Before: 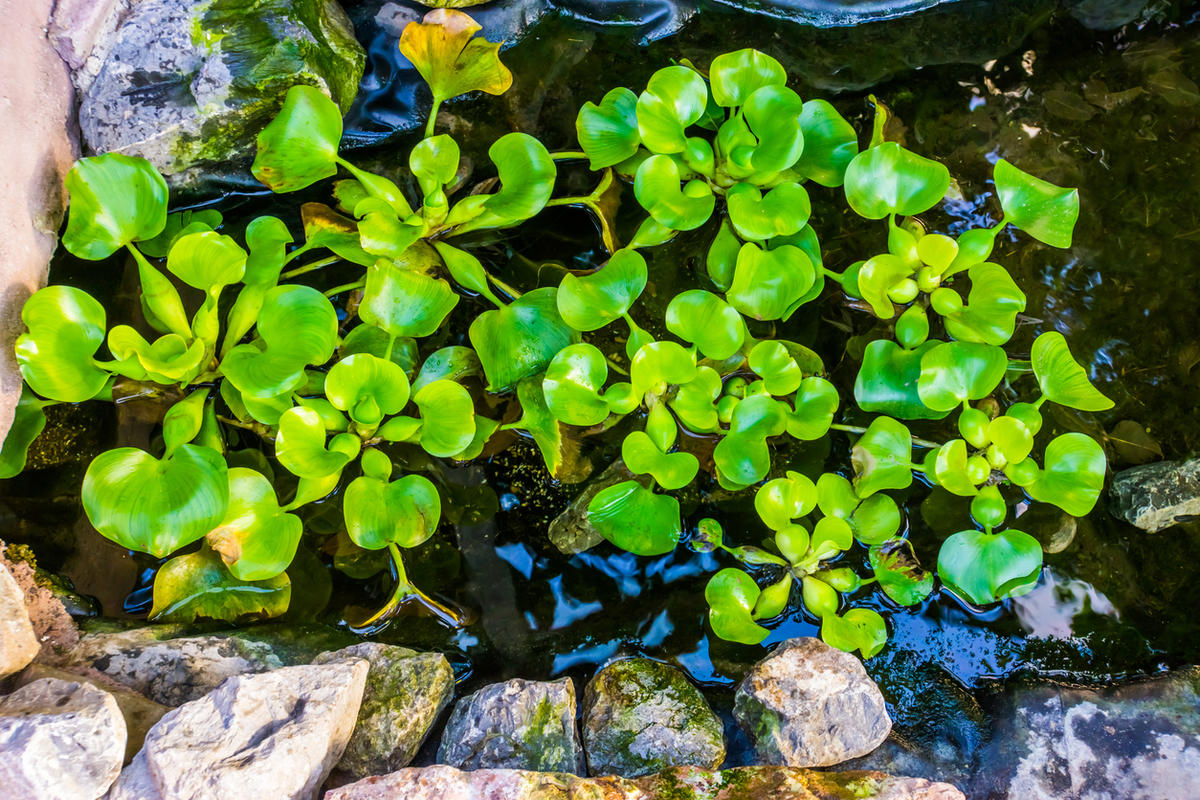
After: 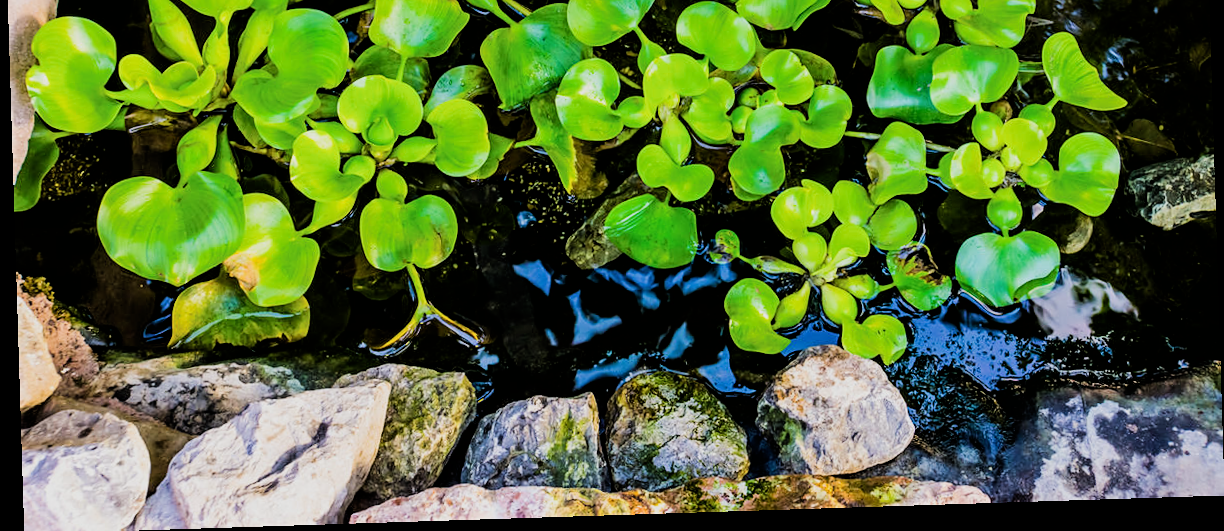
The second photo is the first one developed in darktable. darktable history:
rotate and perspective: rotation -1.77°, lens shift (horizontal) 0.004, automatic cropping off
filmic rgb: black relative exposure -5 EV, hardness 2.88, contrast 1.3, highlights saturation mix -30%
crop and rotate: top 36.435%
sharpen: amount 0.2
